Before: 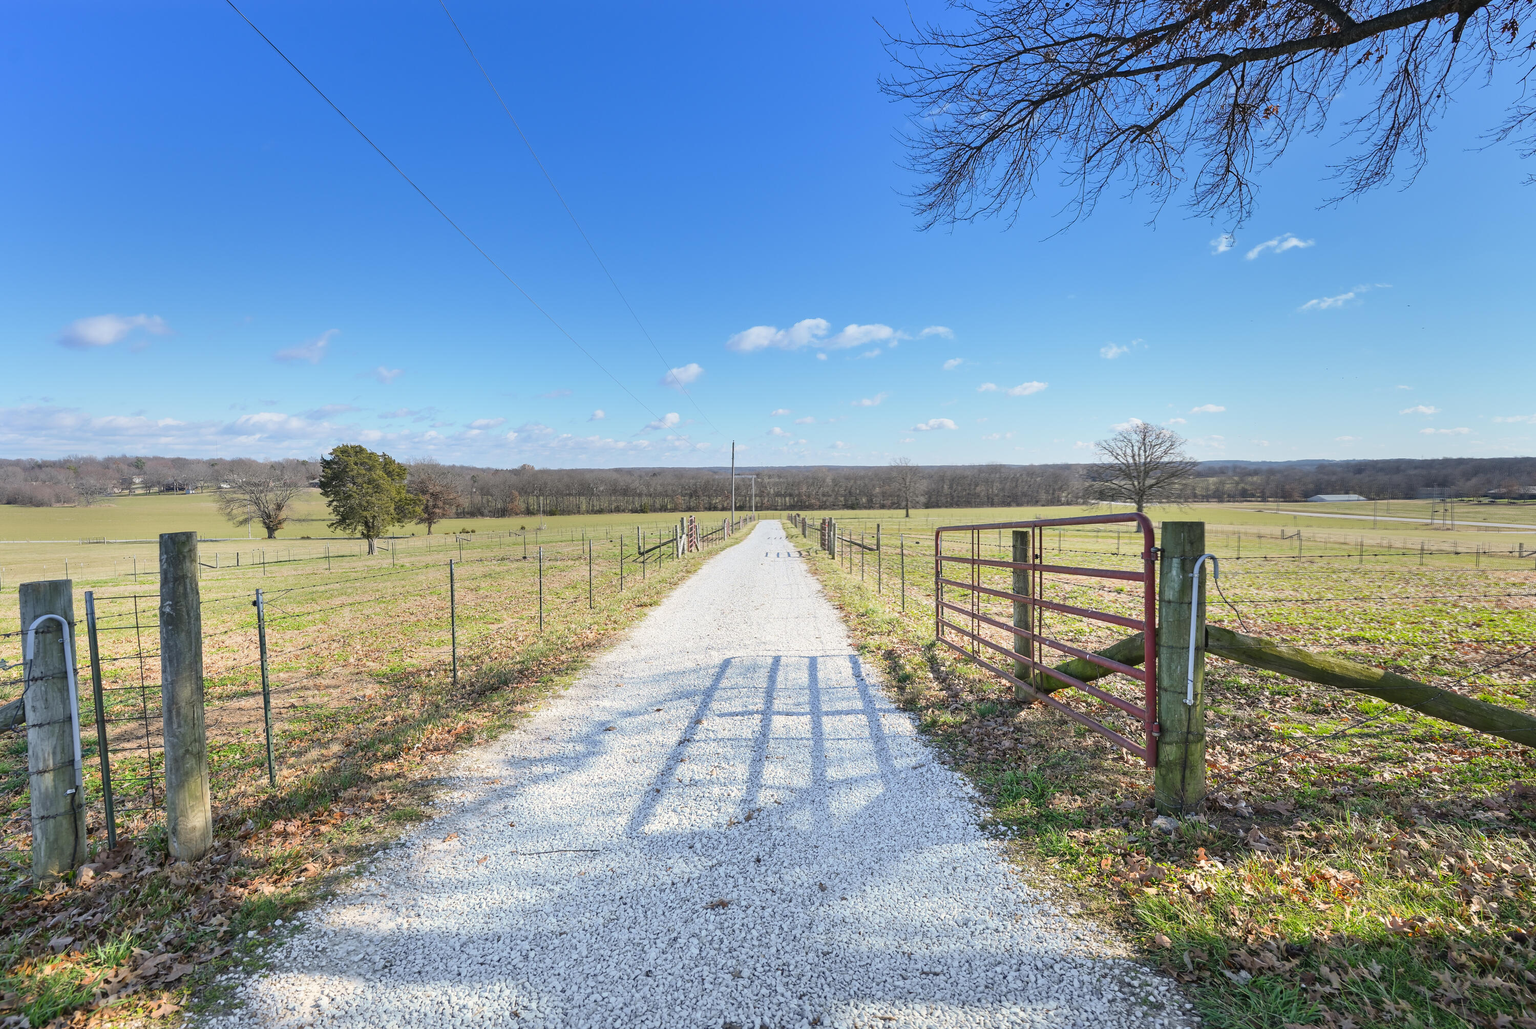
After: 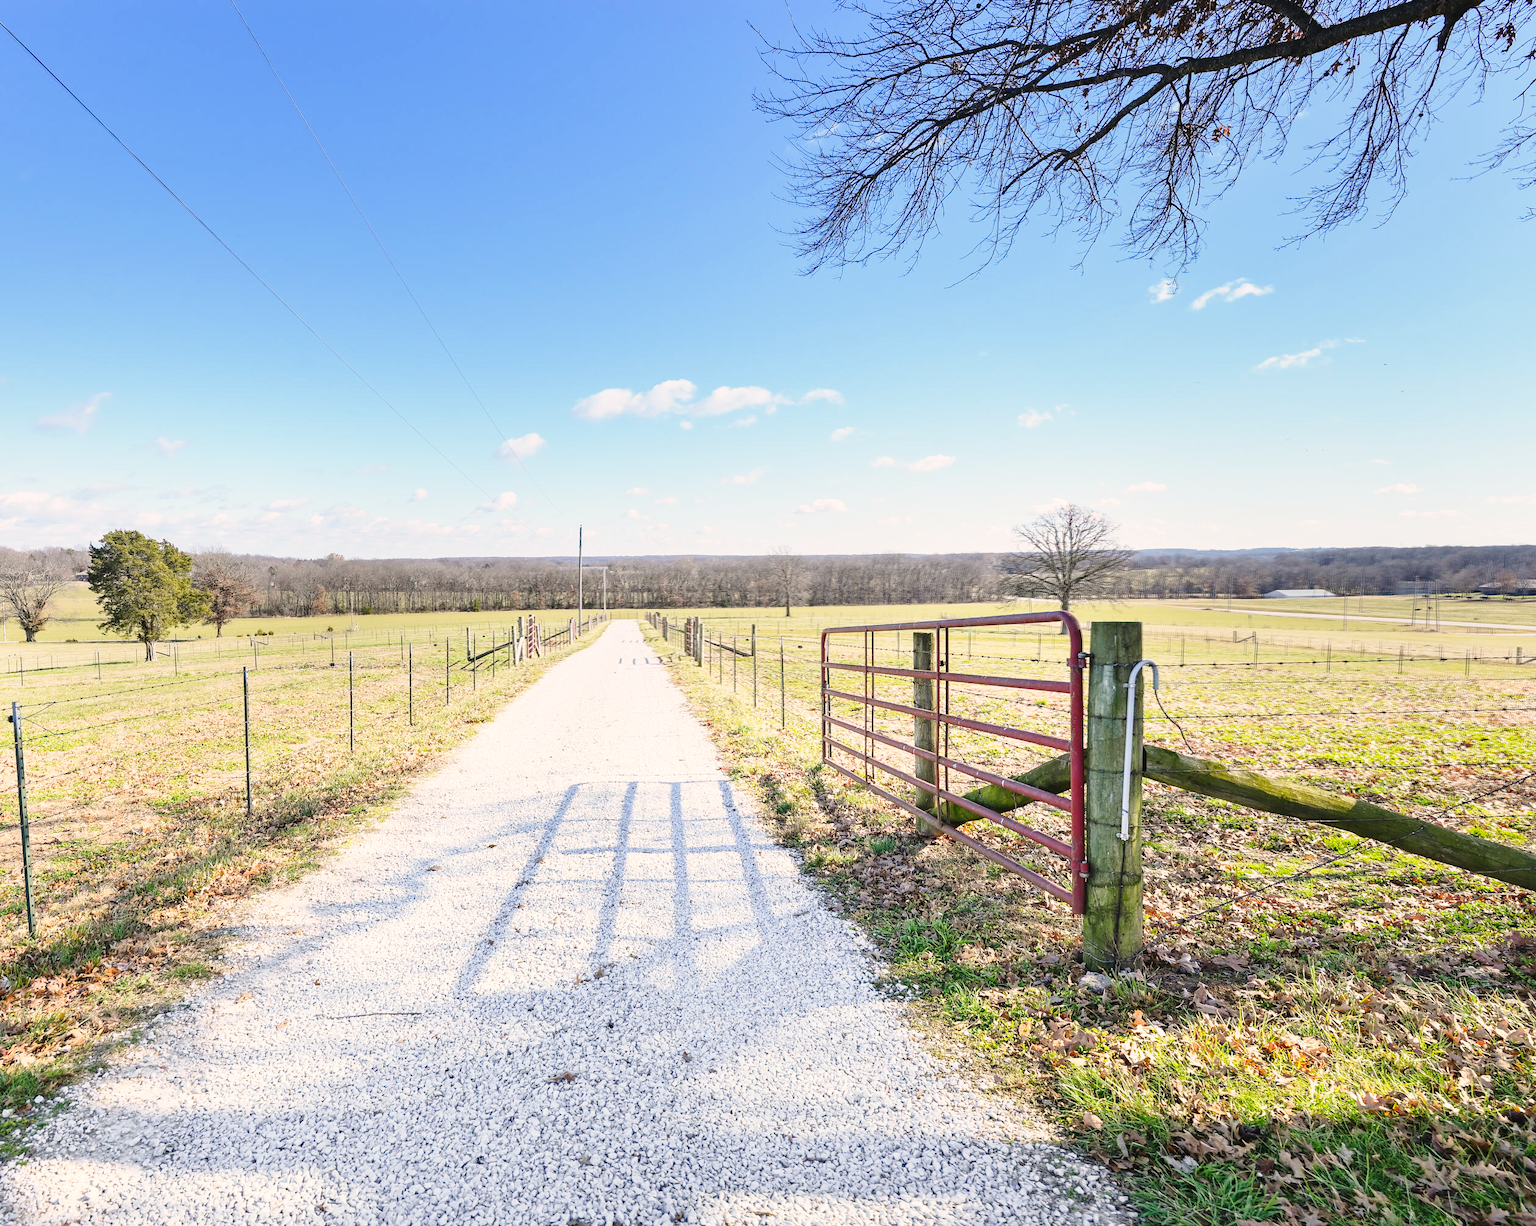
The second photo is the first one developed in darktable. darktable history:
crop: left 16.013%
color correction: highlights a* 3.93, highlights b* 5.07
base curve: curves: ch0 [(0, 0) (0.028, 0.03) (0.121, 0.232) (0.46, 0.748) (0.859, 0.968) (1, 1)], preserve colors none
